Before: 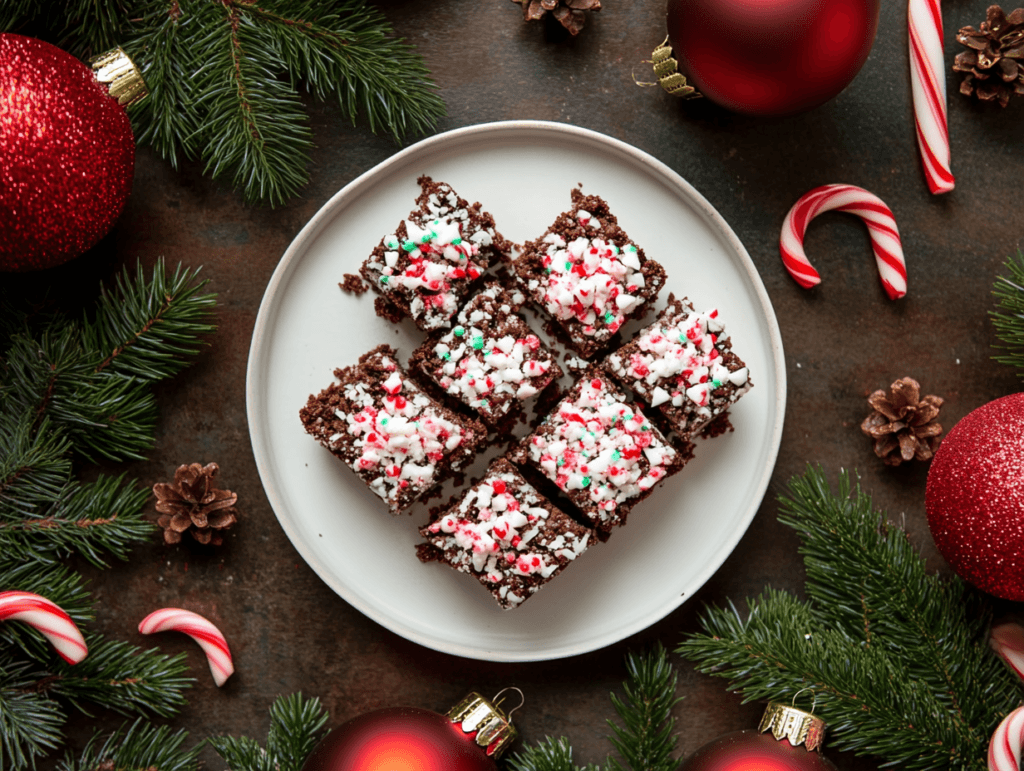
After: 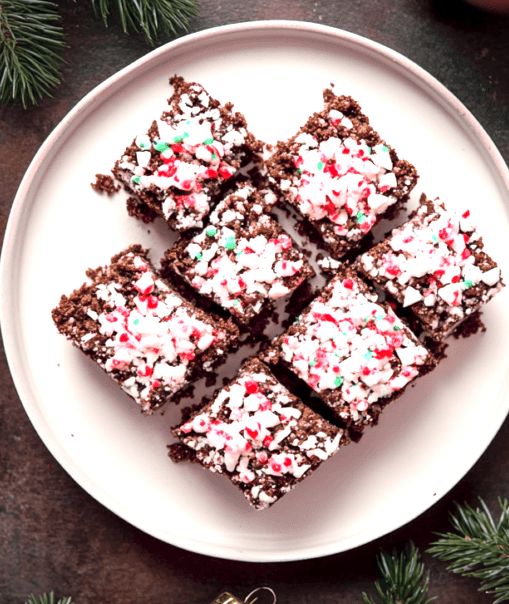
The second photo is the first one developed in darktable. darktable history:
tone curve: curves: ch0 [(0, 0) (0.822, 0.825) (0.994, 0.955)]; ch1 [(0, 0) (0.226, 0.261) (0.383, 0.397) (0.46, 0.46) (0.498, 0.501) (0.524, 0.543) (0.578, 0.575) (1, 1)]; ch2 [(0, 0) (0.438, 0.456) (0.5, 0.495) (0.547, 0.515) (0.597, 0.58) (0.629, 0.603) (1, 1)], color space Lab, independent channels, preserve colors none
crop and rotate: angle 0.011°, left 24.29%, top 13.047%, right 25.936%, bottom 8.513%
vignetting: fall-off radius 61.25%
exposure: black level correction 0.001, exposure 0.96 EV, compensate highlight preservation false
color correction: highlights a* 5.74, highlights b* 4.68
